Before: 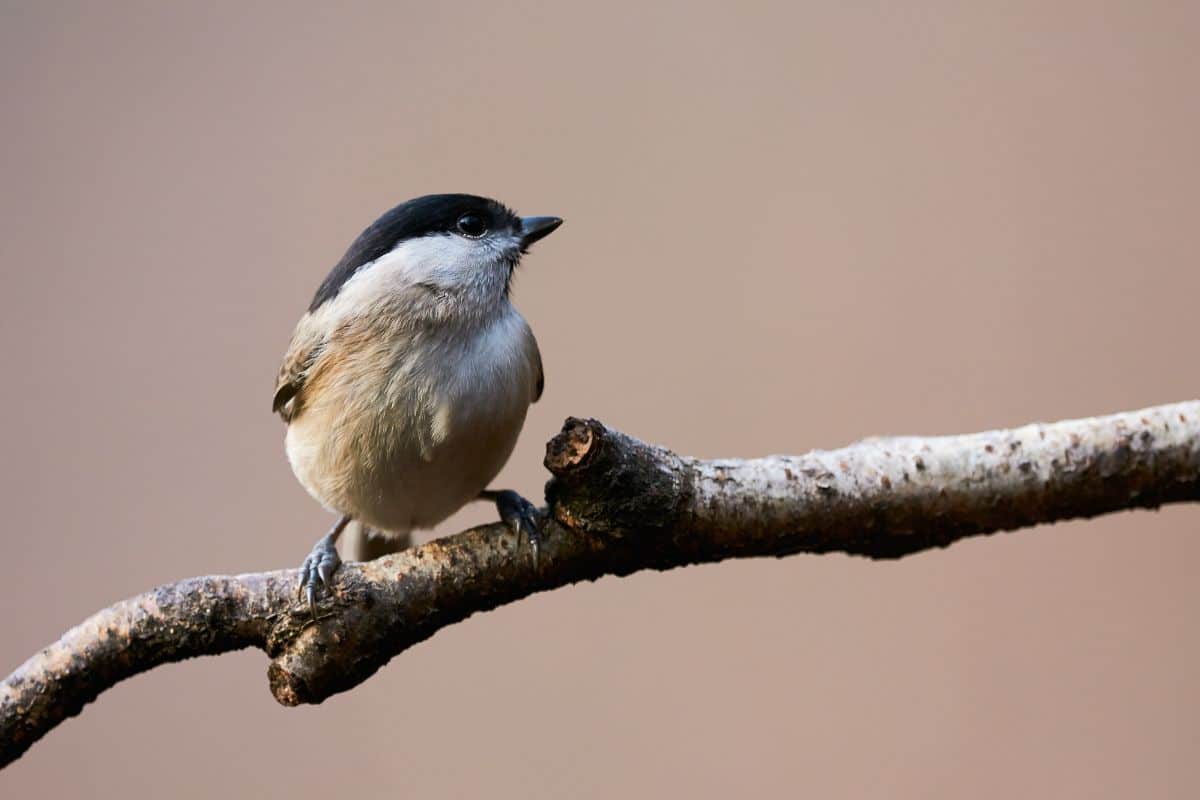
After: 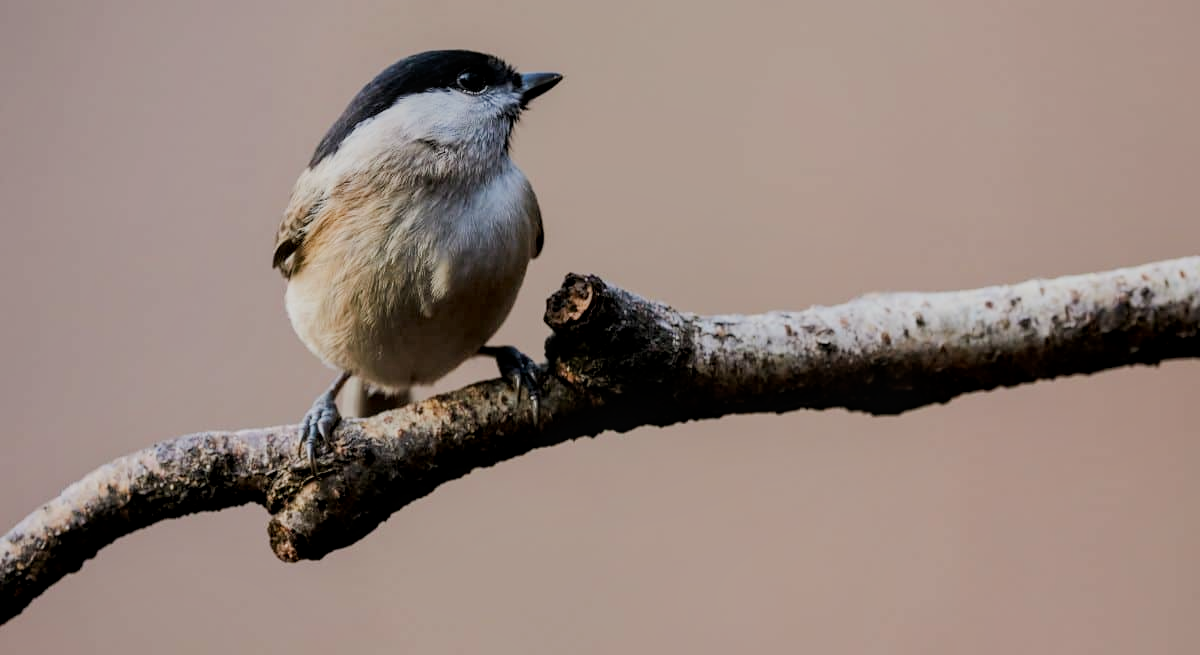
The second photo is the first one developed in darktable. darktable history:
crop and rotate: top 18.121%
local contrast: on, module defaults
filmic rgb: black relative exposure -8.51 EV, white relative exposure 5.52 EV, hardness 3.38, contrast 1.02
